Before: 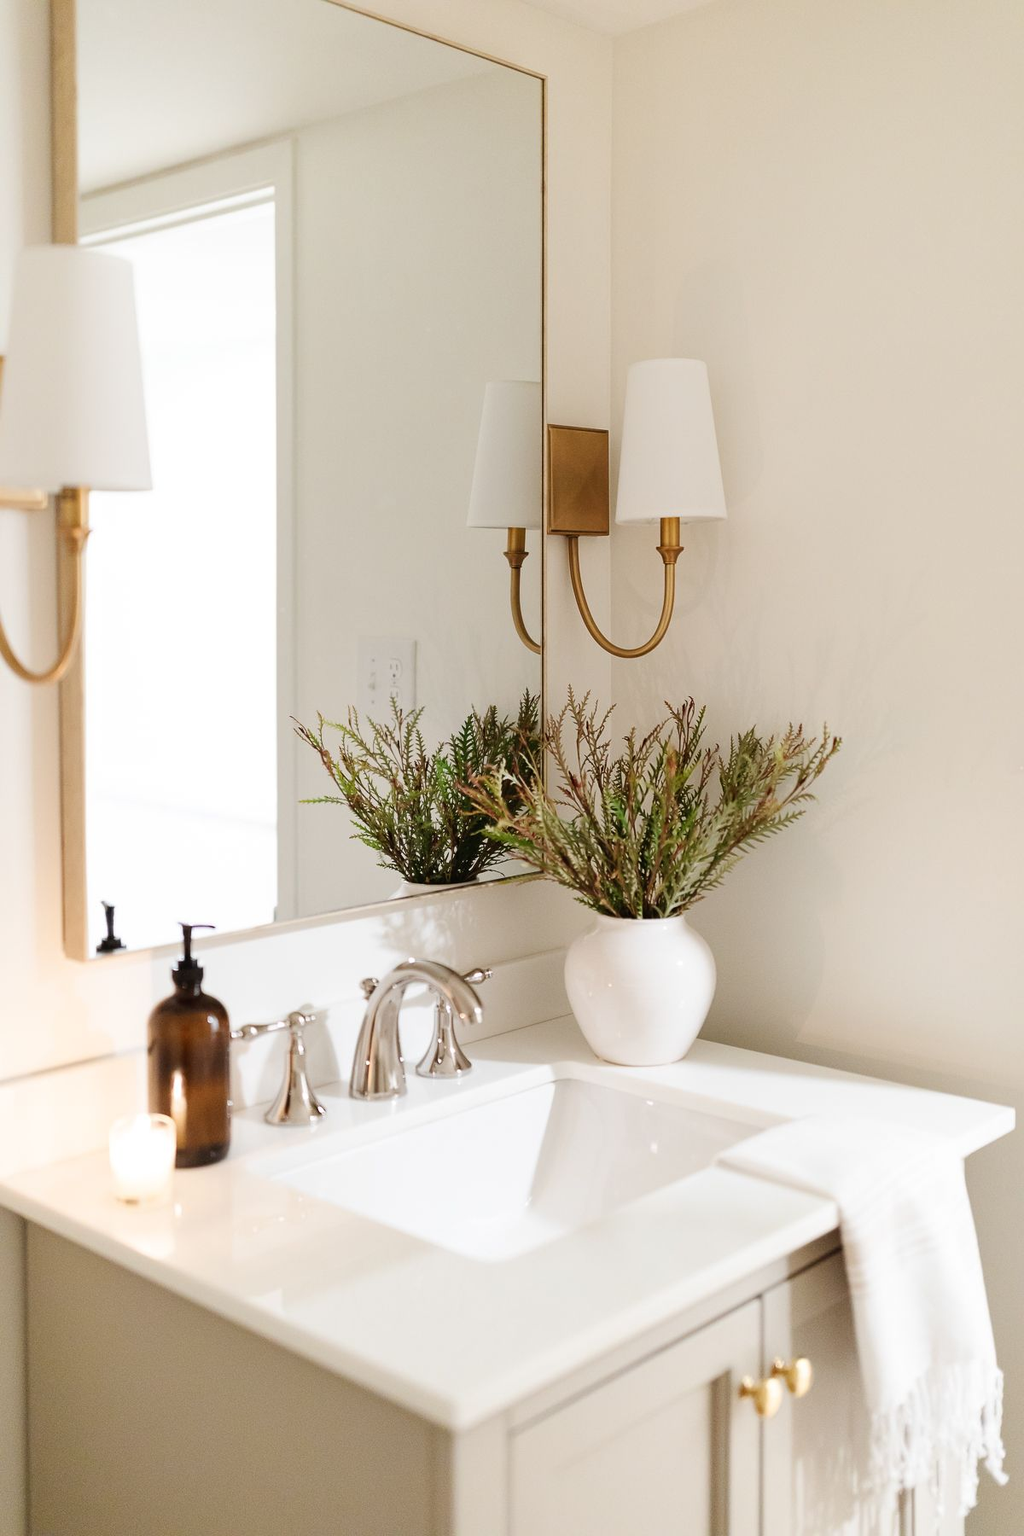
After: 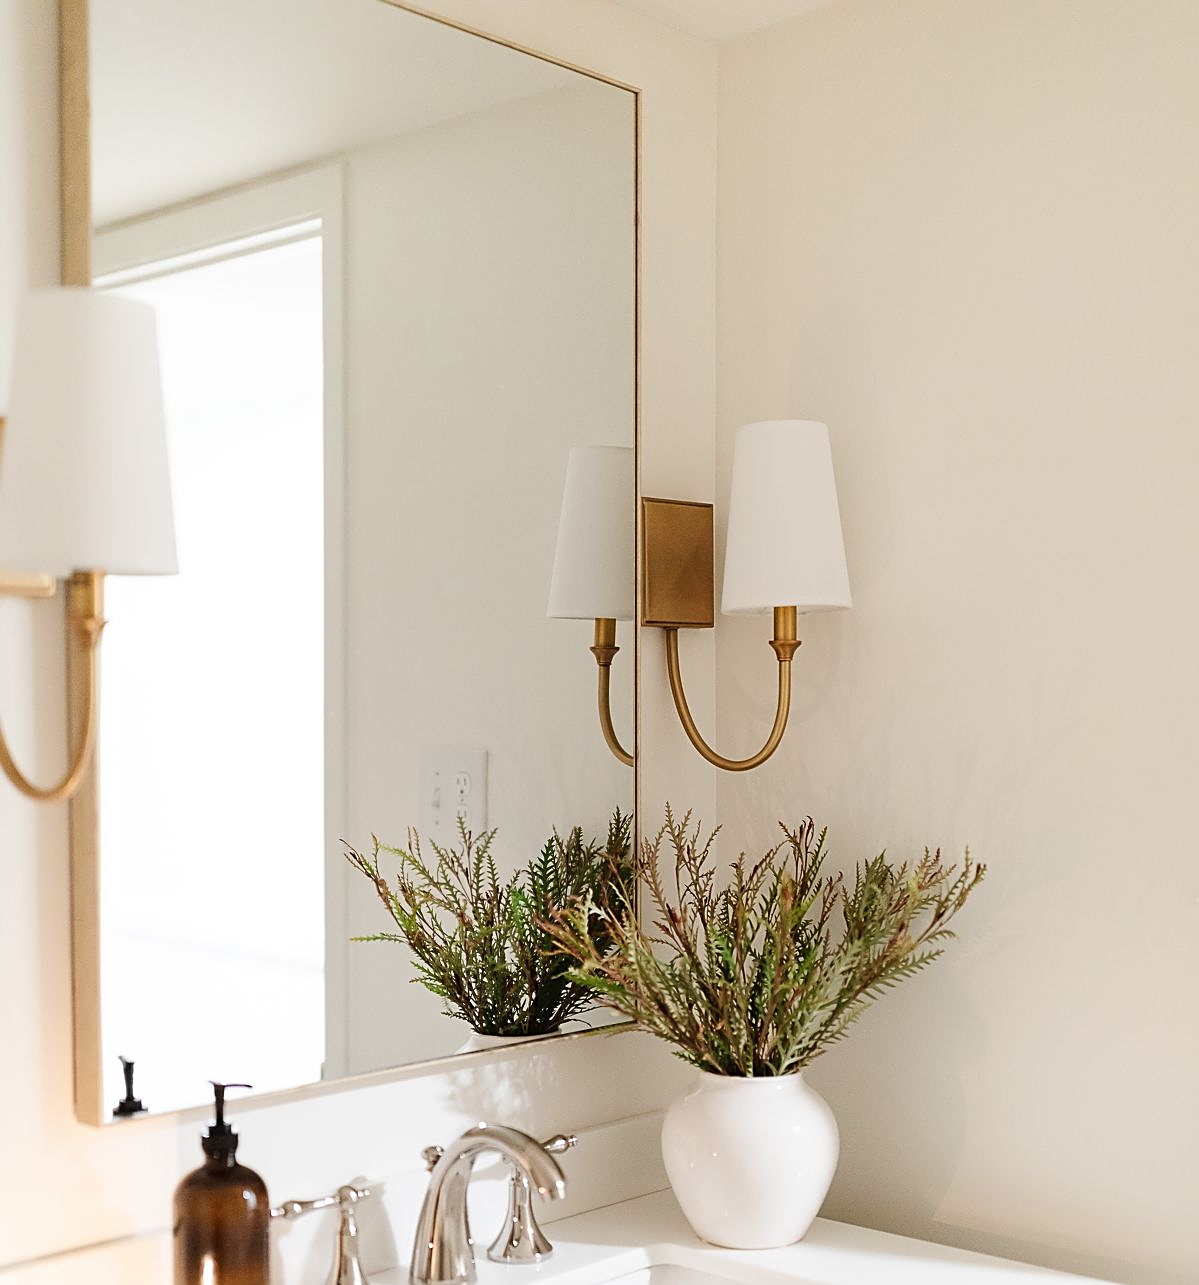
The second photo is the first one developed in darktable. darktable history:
sharpen: on, module defaults
crop: bottom 28.576%
